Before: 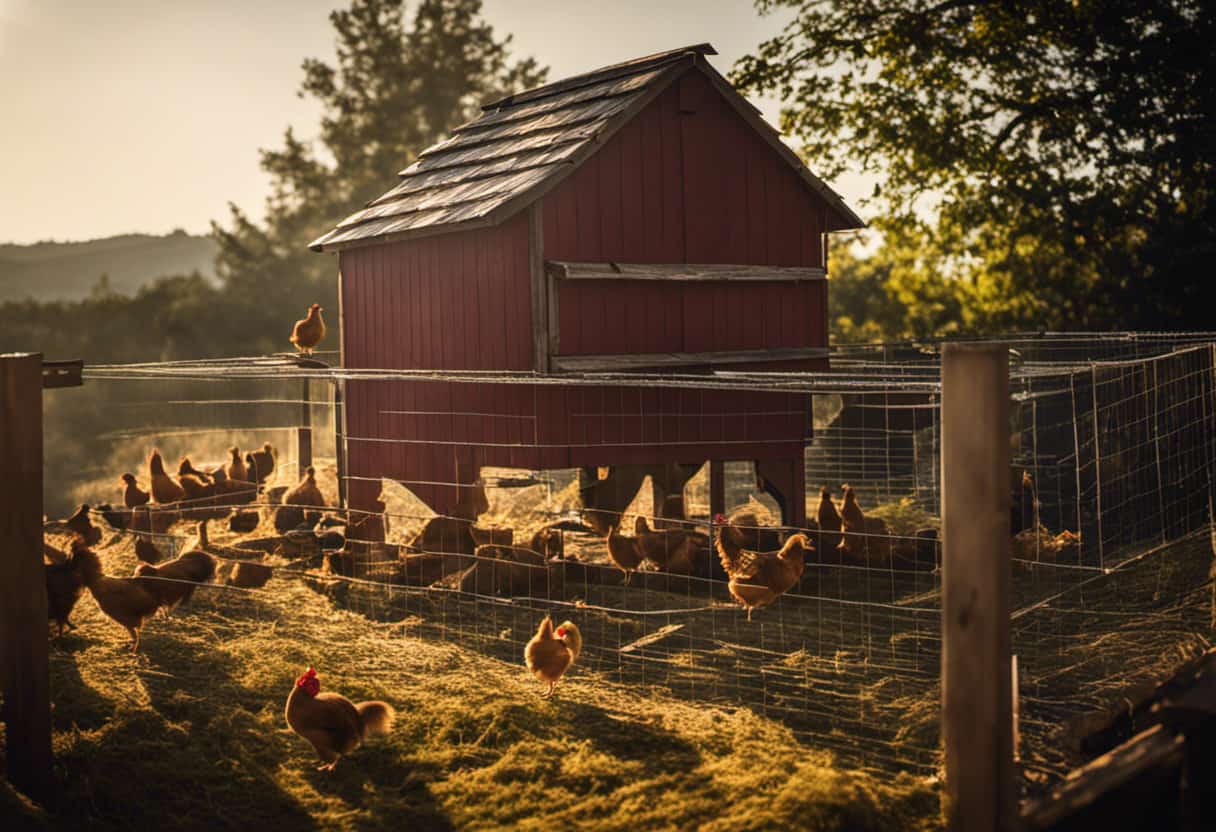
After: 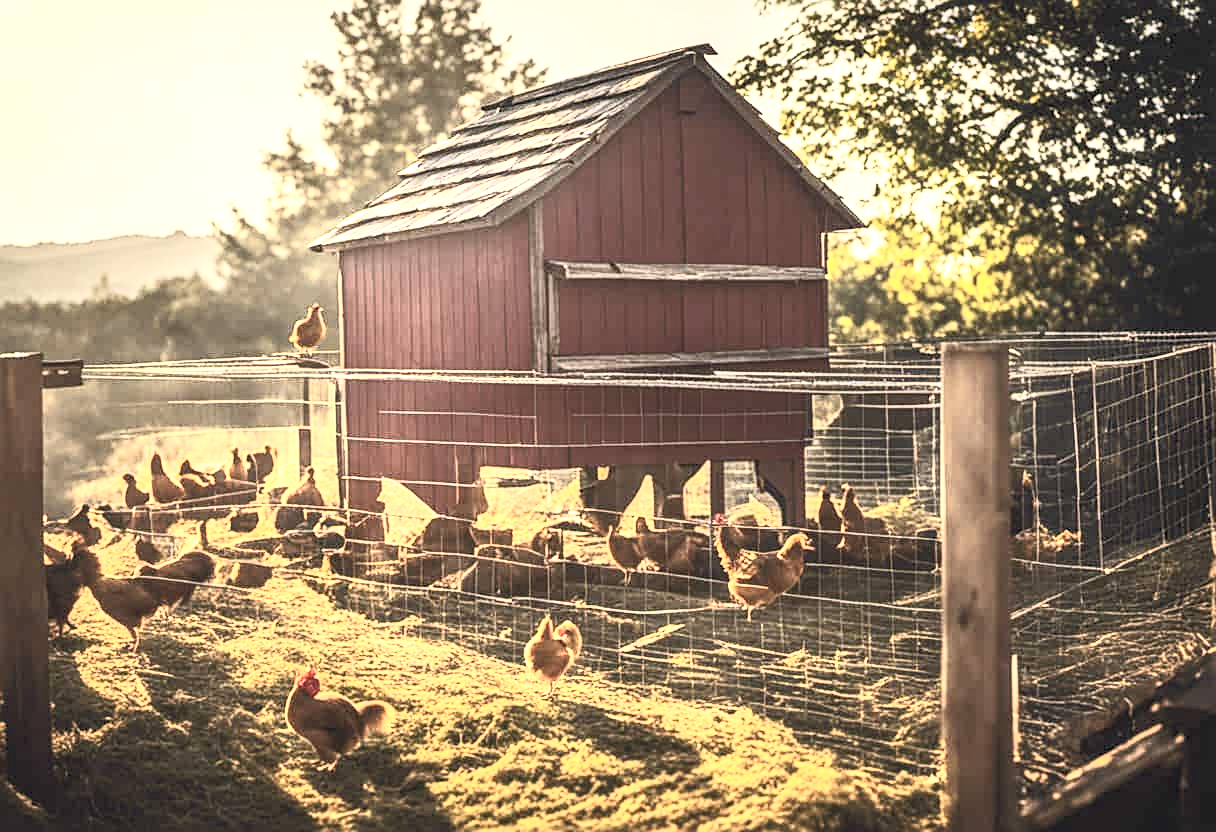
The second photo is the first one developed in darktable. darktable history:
sharpen: on, module defaults
exposure: black level correction 0, exposure 1.1 EV, compensate highlight preservation false
local contrast: on, module defaults
contrast brightness saturation: contrast 0.43, brightness 0.56, saturation -0.19
